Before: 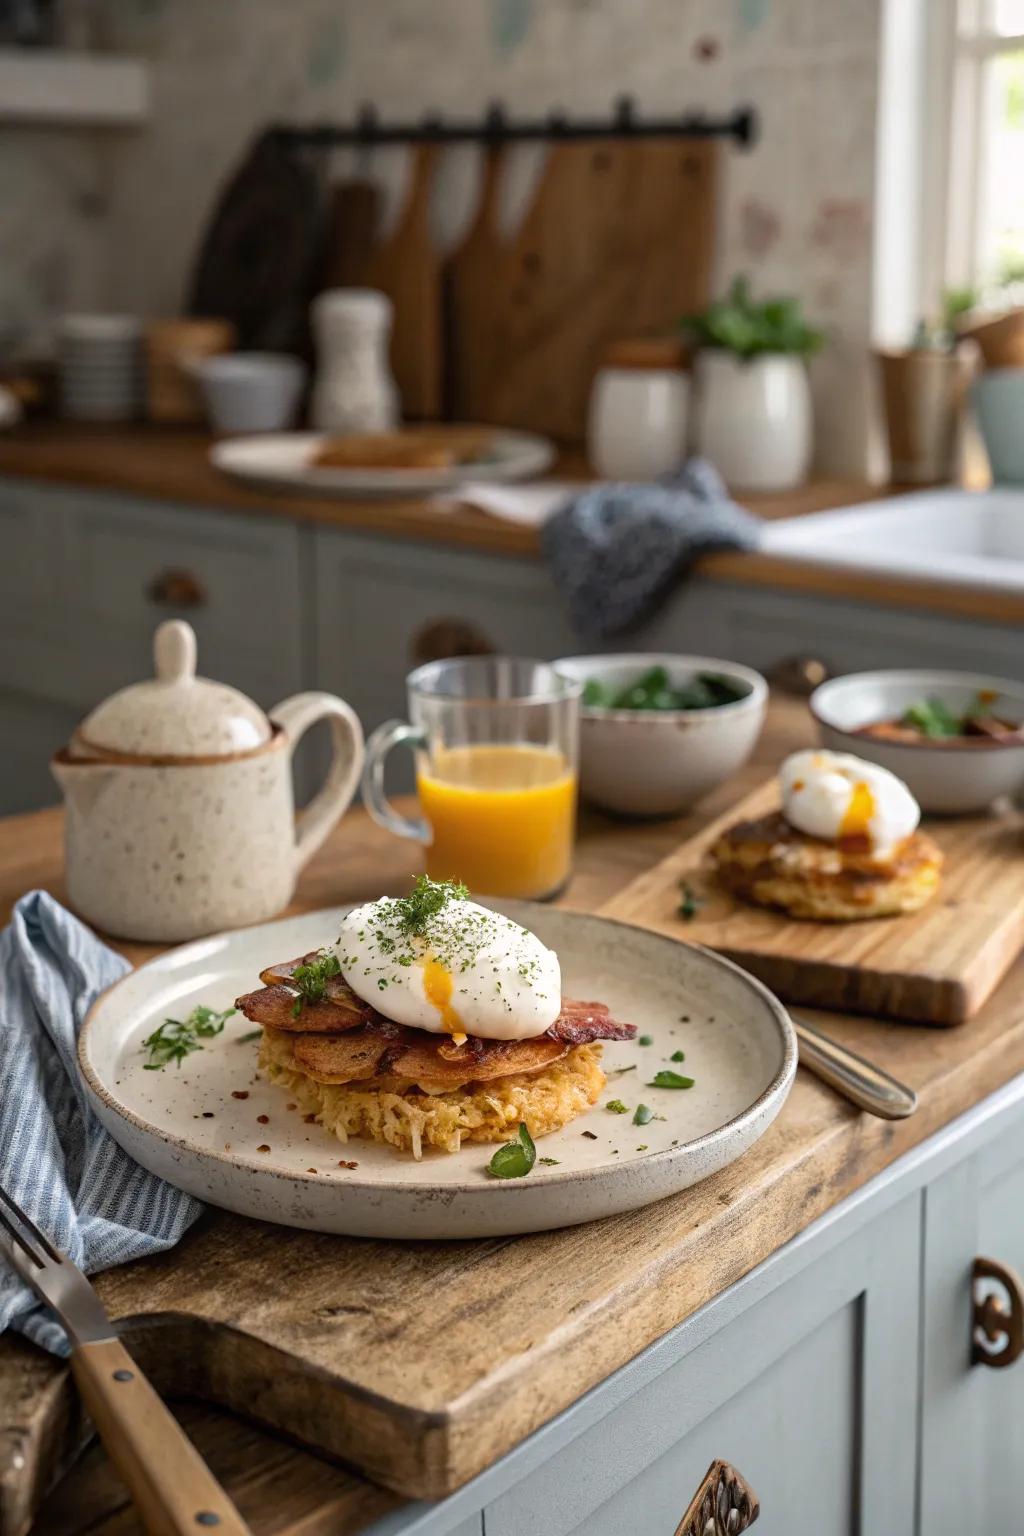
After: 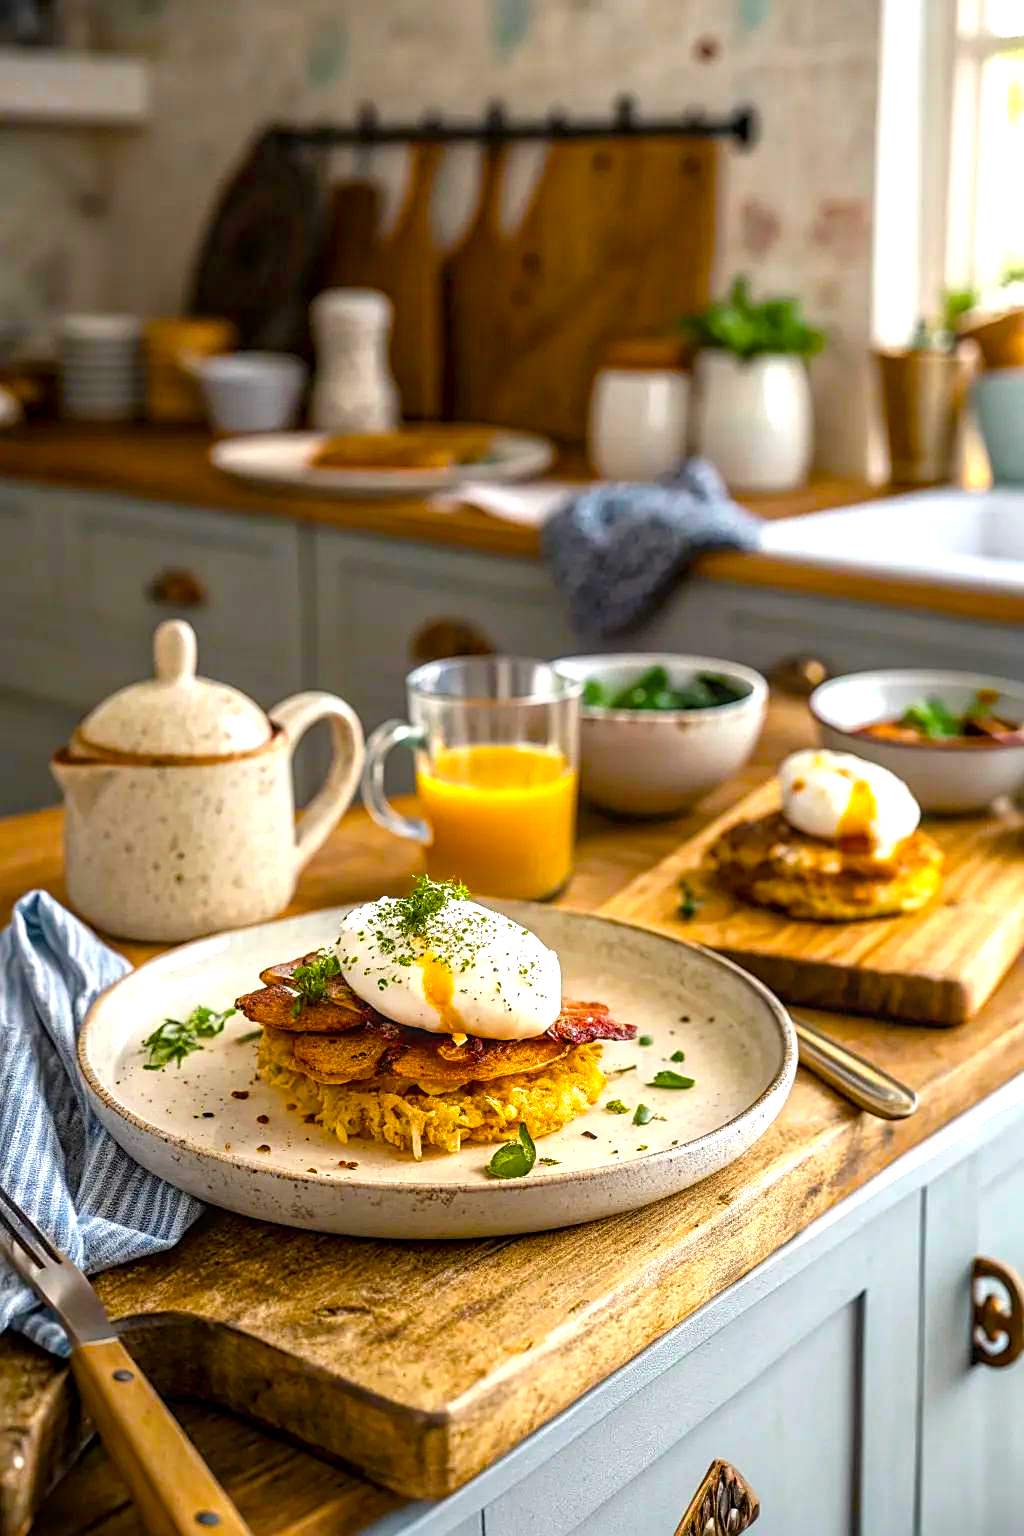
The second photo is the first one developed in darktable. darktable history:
exposure: exposure 0.241 EV, compensate highlight preservation false
color balance rgb: linear chroma grading › global chroma 15.458%, perceptual saturation grading › global saturation 35.956%, perceptual saturation grading › shadows 35.976%, perceptual brilliance grading › global brilliance 11.016%
sharpen: on, module defaults
local contrast: on, module defaults
